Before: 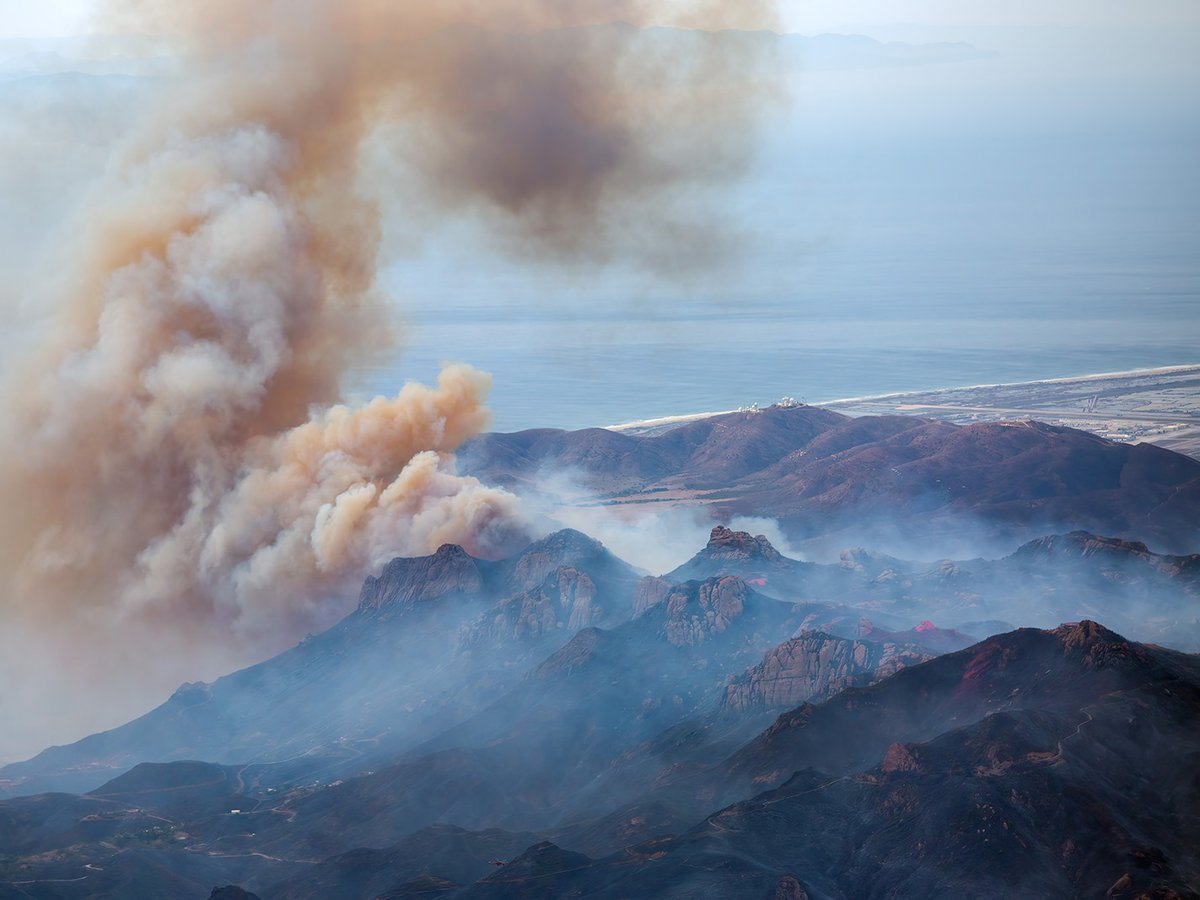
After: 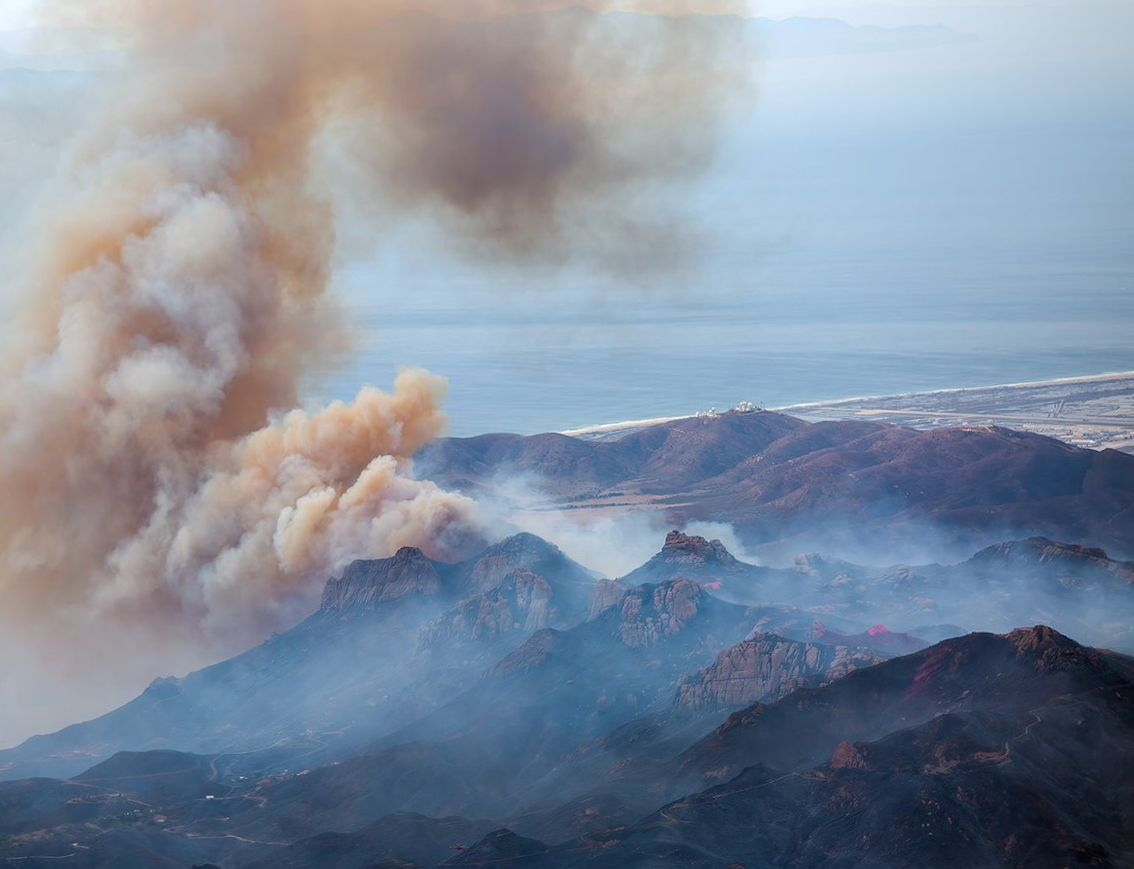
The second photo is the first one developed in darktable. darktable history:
crop: left 0.434%, top 0.485%, right 0.244%, bottom 0.386%
rotate and perspective: rotation 0.074°, lens shift (vertical) 0.096, lens shift (horizontal) -0.041, crop left 0.043, crop right 0.952, crop top 0.024, crop bottom 0.979
